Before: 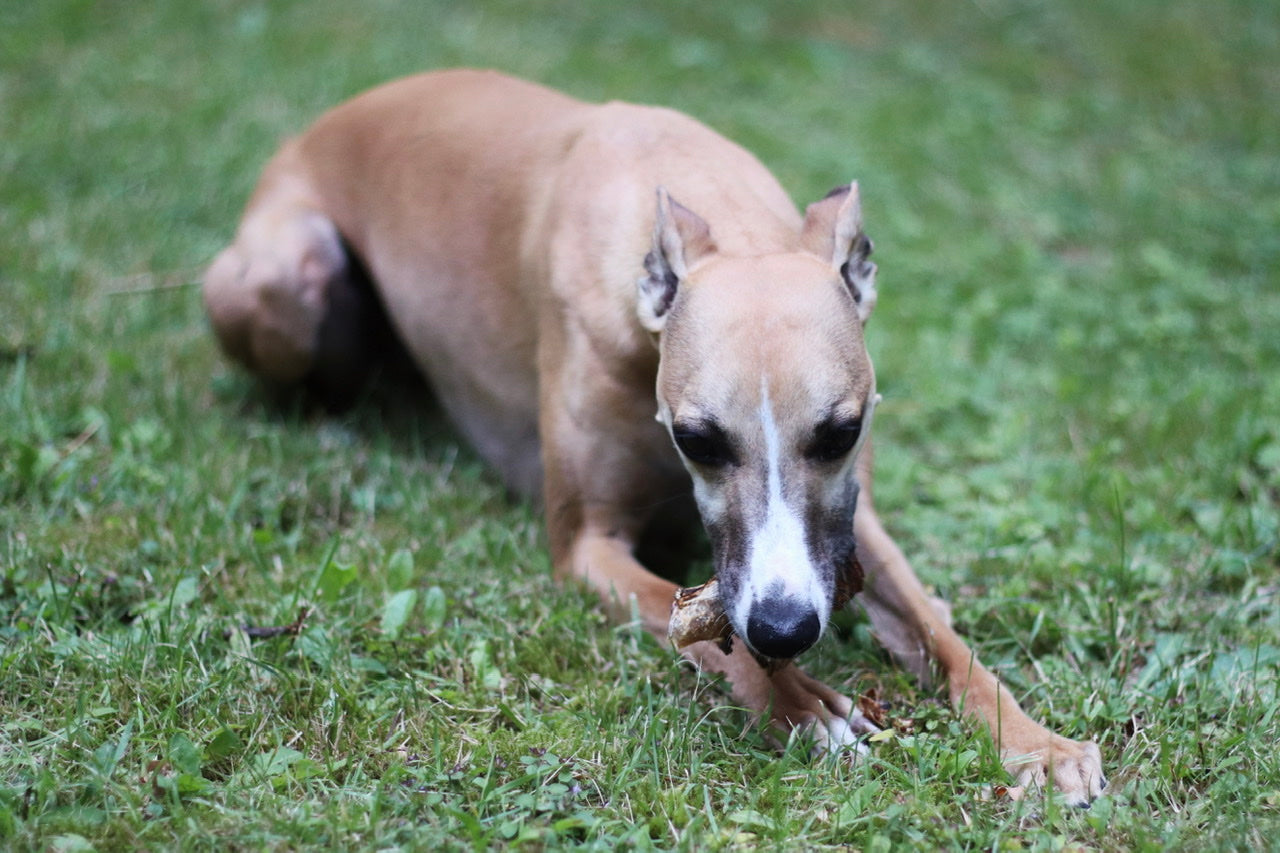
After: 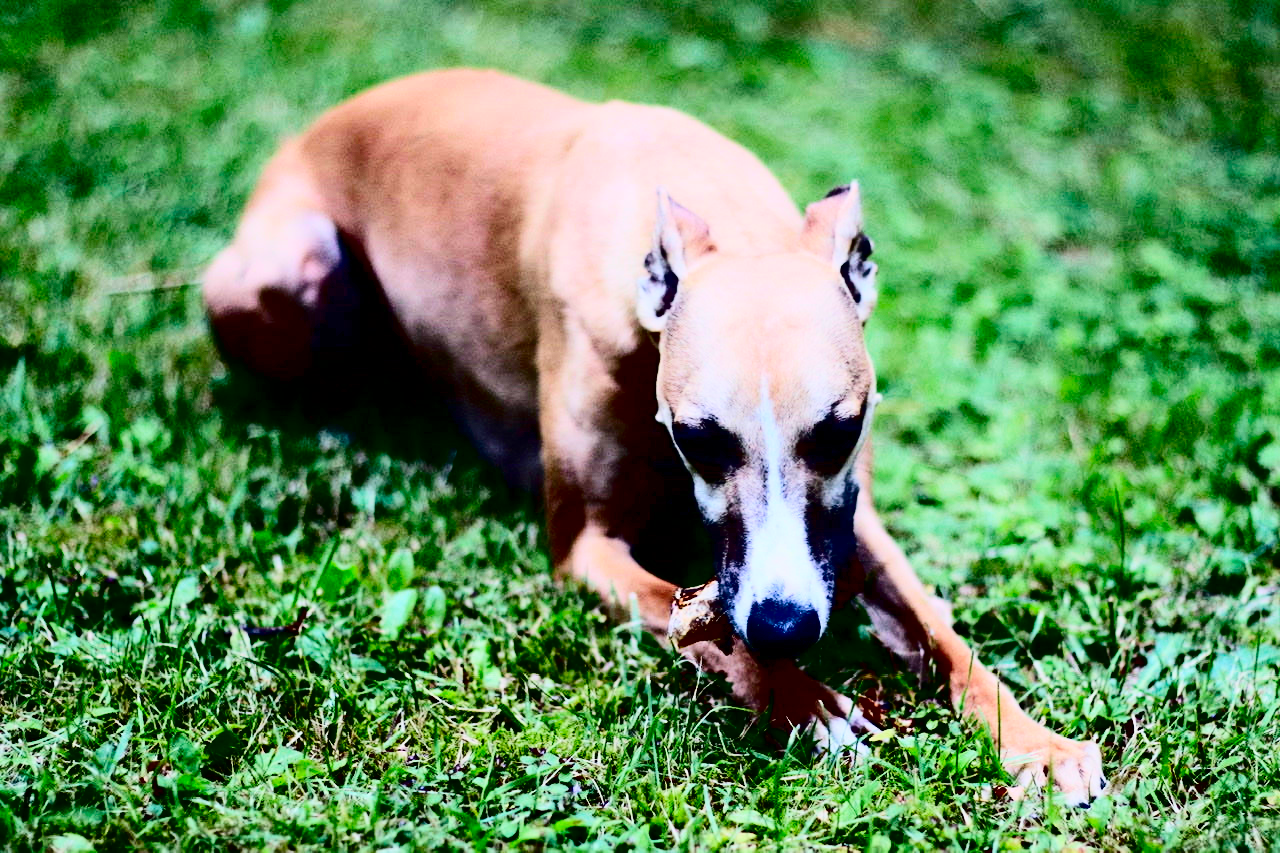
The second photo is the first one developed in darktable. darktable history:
exposure: exposure 0.655 EV, compensate highlight preservation false
filmic rgb: black relative exposure -7.65 EV, white relative exposure 4.56 EV, hardness 3.61, contrast in shadows safe
contrast brightness saturation: contrast 0.761, brightness -0.986, saturation 0.995
